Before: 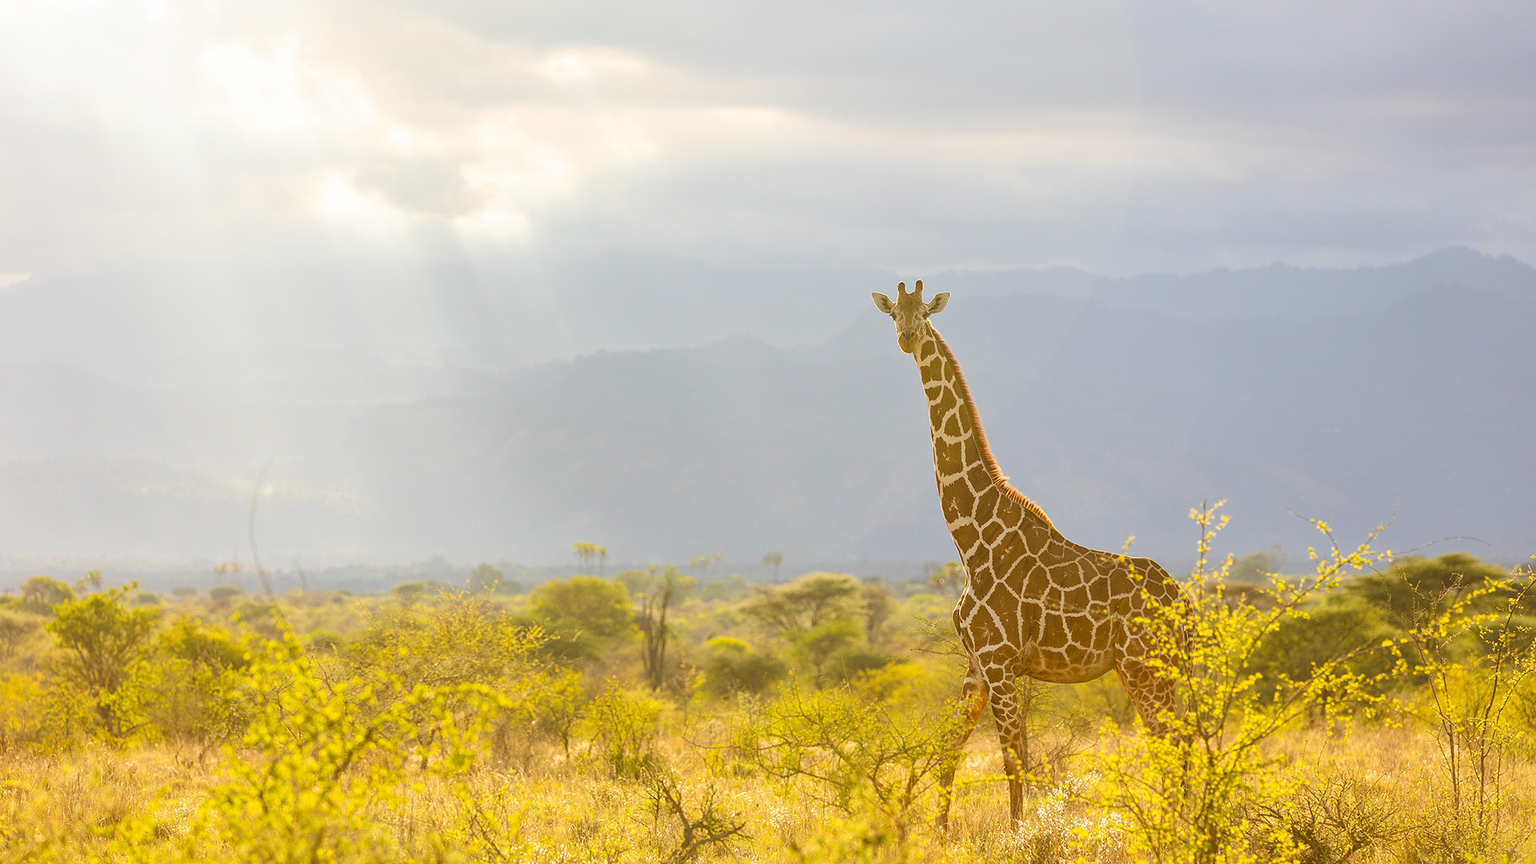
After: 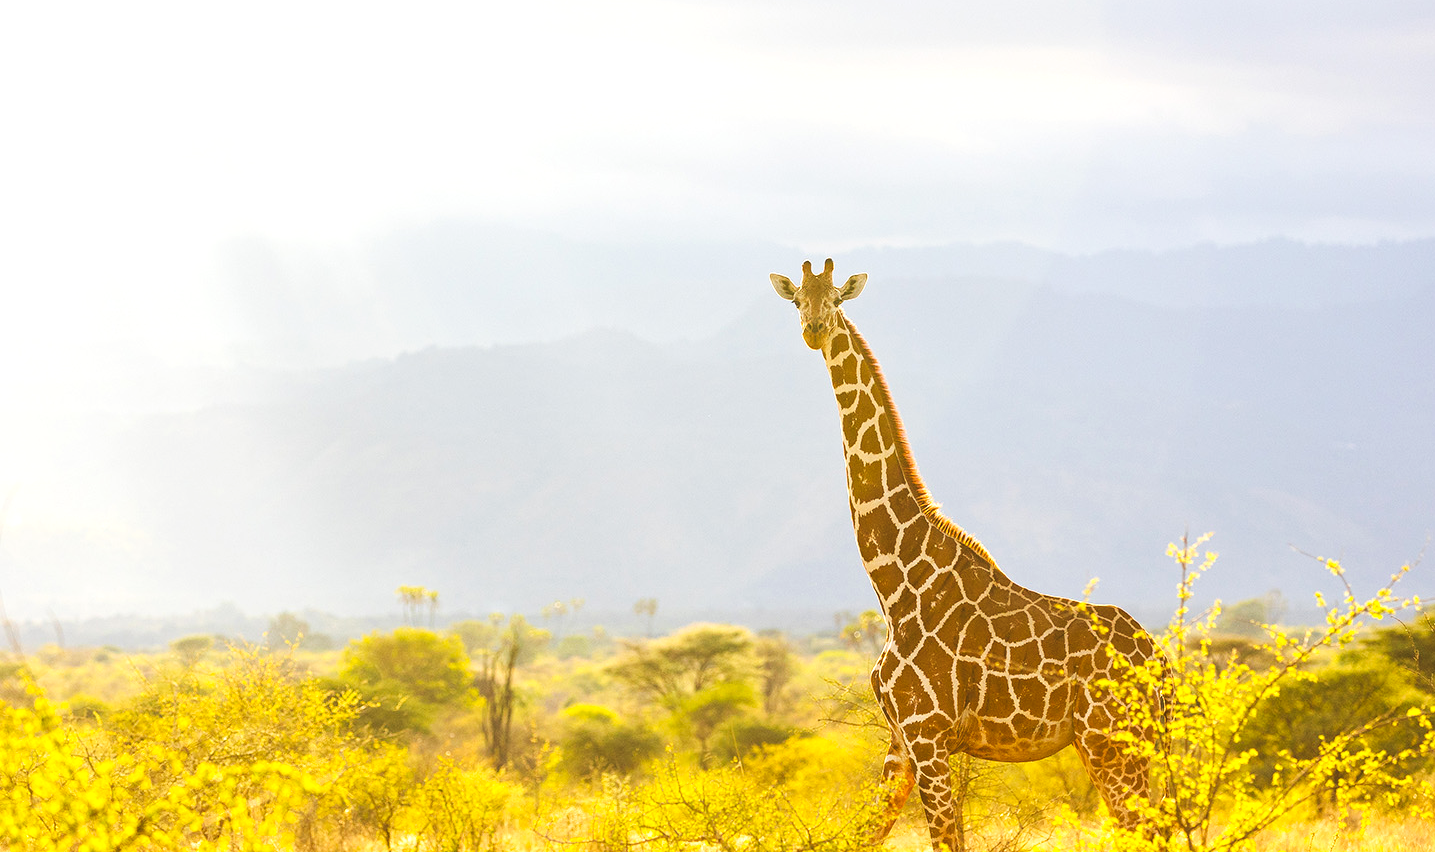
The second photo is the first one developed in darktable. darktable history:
exposure: black level correction -0.002, exposure 0.546 EV, compensate highlight preservation false
tone curve: curves: ch0 [(0, 0) (0.003, 0.003) (0.011, 0.012) (0.025, 0.024) (0.044, 0.039) (0.069, 0.052) (0.1, 0.072) (0.136, 0.097) (0.177, 0.128) (0.224, 0.168) (0.277, 0.217) (0.335, 0.276) (0.399, 0.345) (0.468, 0.429) (0.543, 0.524) (0.623, 0.628) (0.709, 0.732) (0.801, 0.829) (0.898, 0.919) (1, 1)], preserve colors none
crop: left 16.684%, top 8.522%, right 8.541%, bottom 12.508%
